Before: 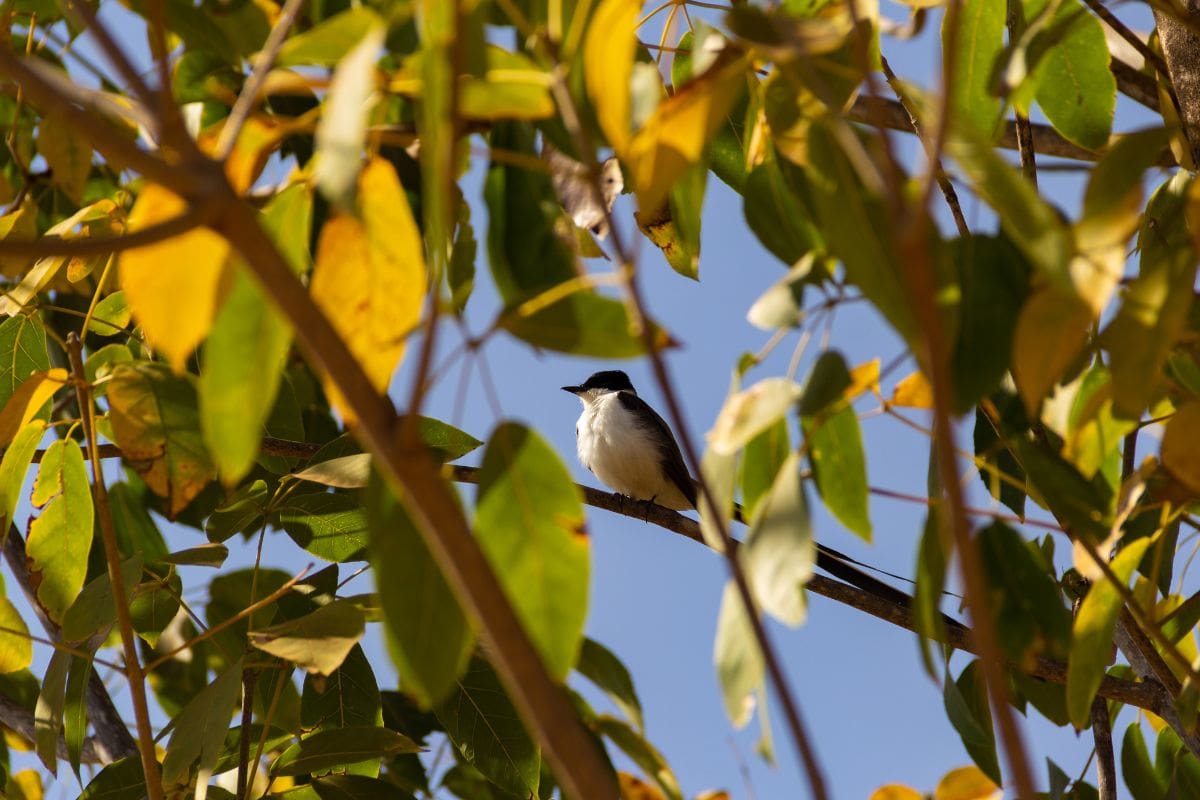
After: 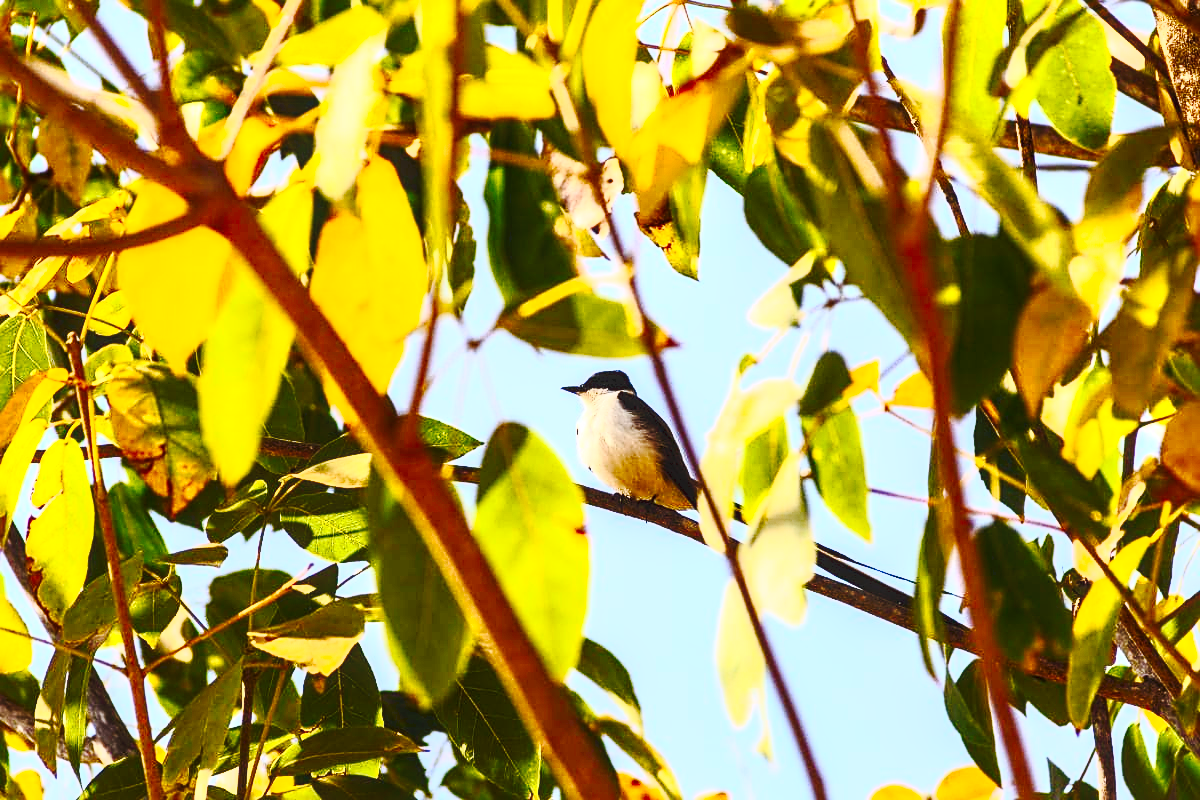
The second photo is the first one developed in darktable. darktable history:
contrast brightness saturation: contrast 0.83, brightness 0.59, saturation 0.59
sharpen: on, module defaults
tone curve: curves: ch0 [(0, 0) (0.003, 0.034) (0.011, 0.038) (0.025, 0.046) (0.044, 0.054) (0.069, 0.06) (0.1, 0.079) (0.136, 0.114) (0.177, 0.151) (0.224, 0.213) (0.277, 0.293) (0.335, 0.385) (0.399, 0.482) (0.468, 0.578) (0.543, 0.655) (0.623, 0.724) (0.709, 0.786) (0.801, 0.854) (0.898, 0.922) (1, 1)], preserve colors none
exposure: exposure 0.566 EV, compensate highlight preservation false
local contrast: on, module defaults
